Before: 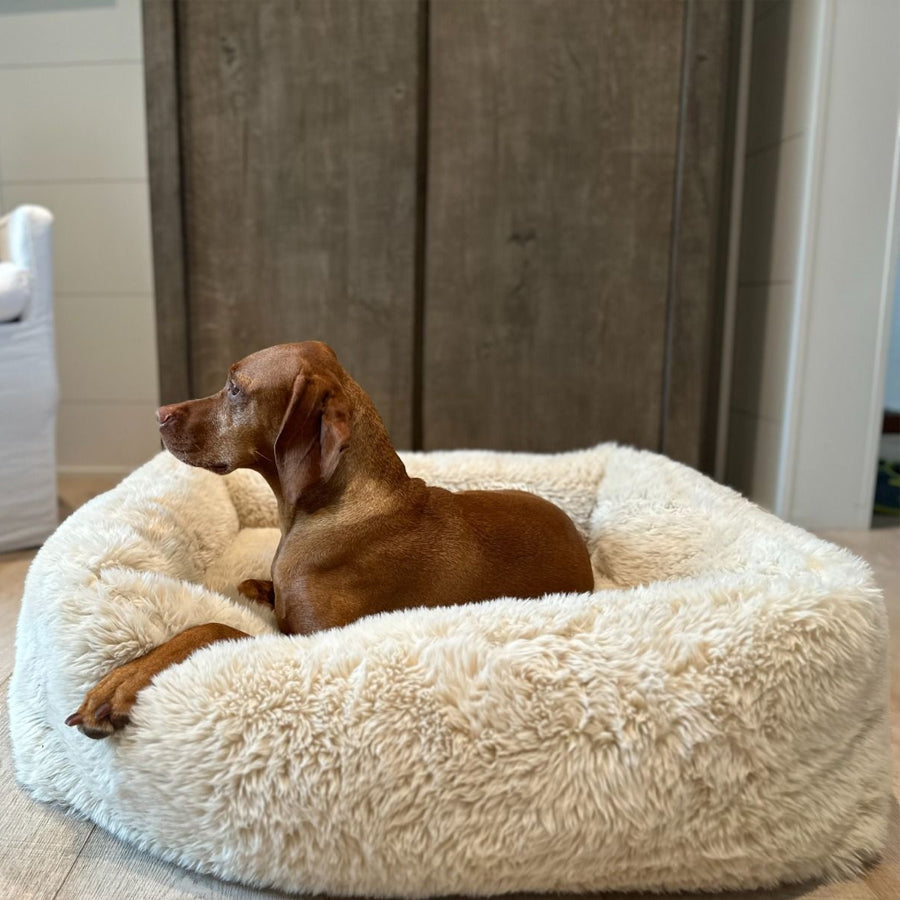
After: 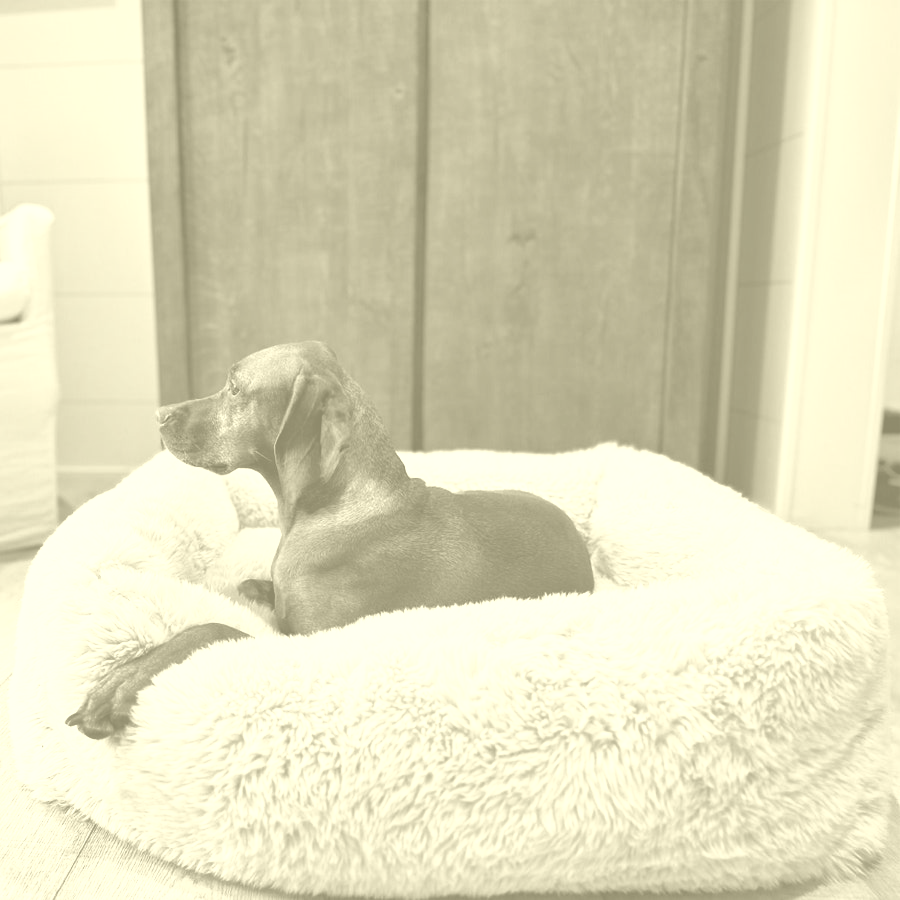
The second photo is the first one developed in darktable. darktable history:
colorize: hue 43.2°, saturation 40%, version 1
base curve: curves: ch0 [(0, 0) (0.005, 0.002) (0.193, 0.295) (0.399, 0.664) (0.75, 0.928) (1, 1)]
shadows and highlights: shadows 49, highlights -41, soften with gaussian
